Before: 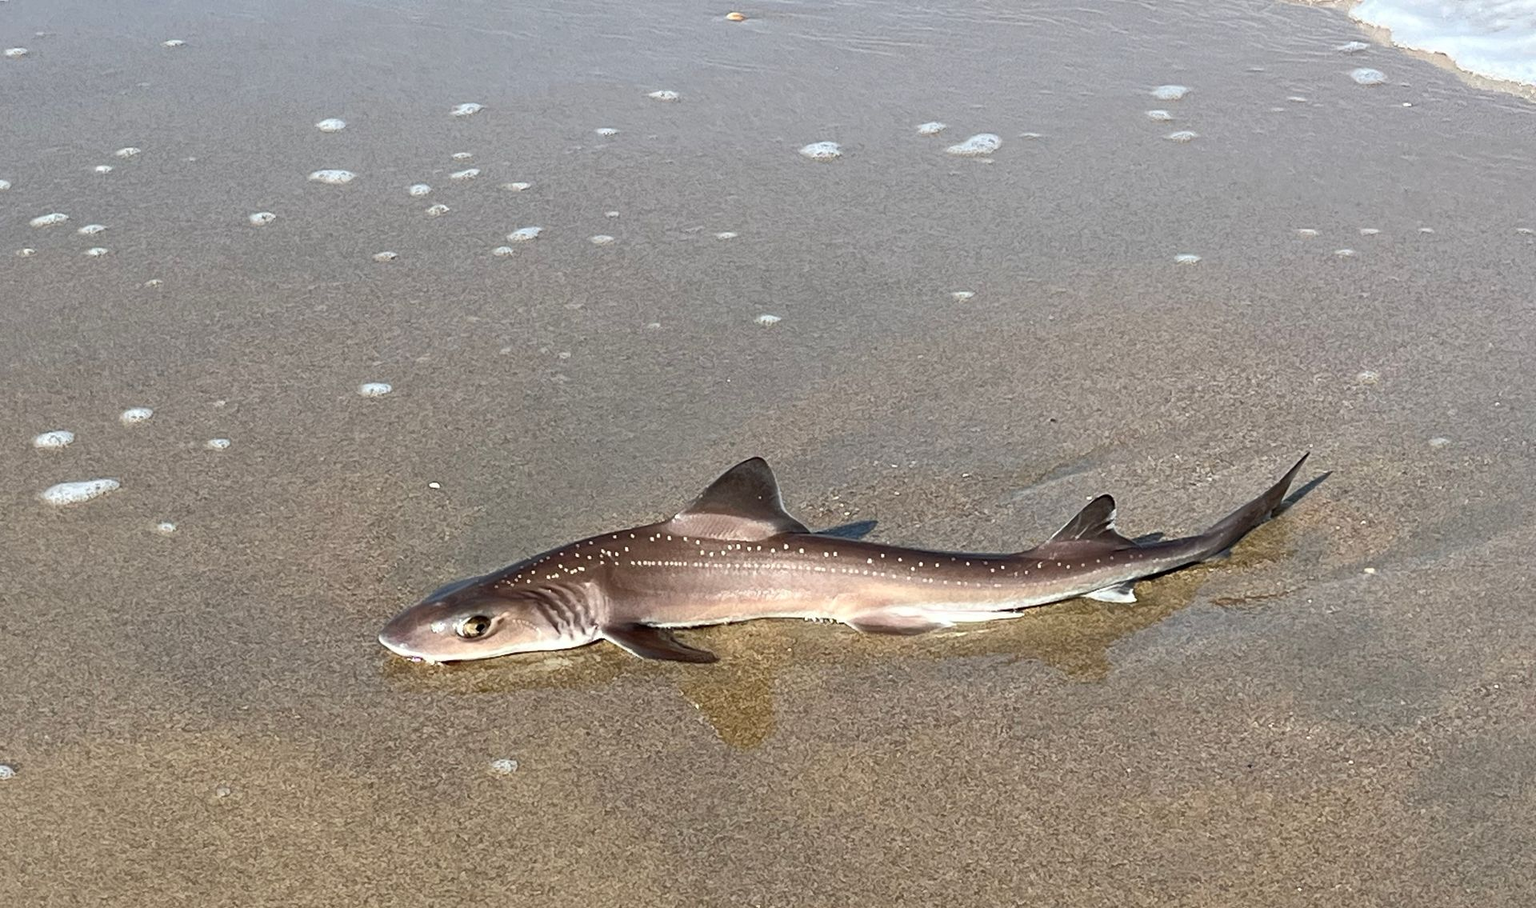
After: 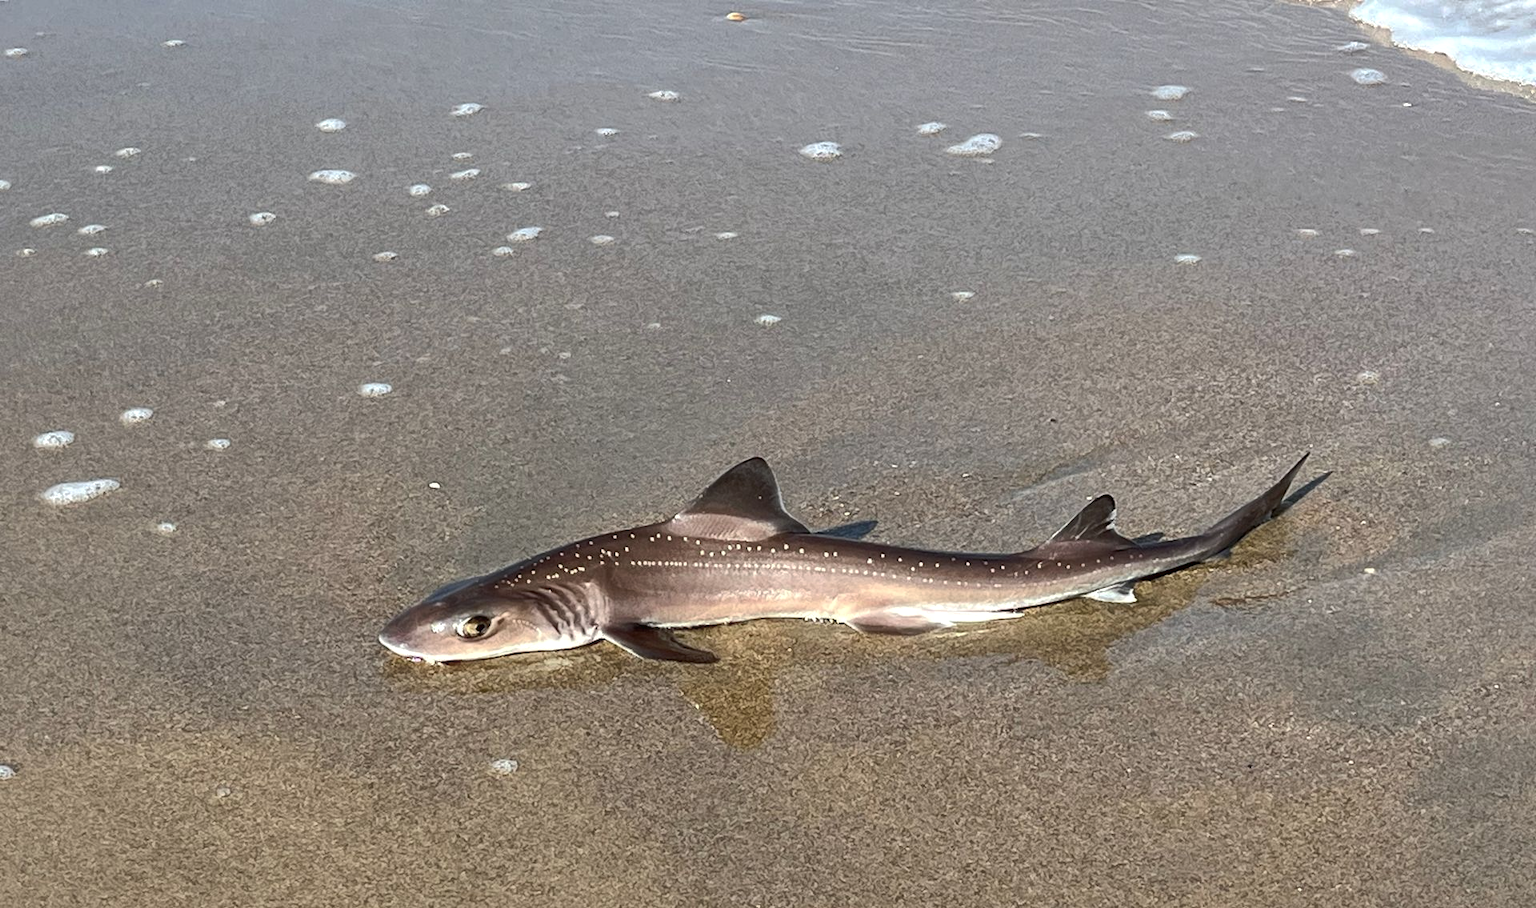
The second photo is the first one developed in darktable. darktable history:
local contrast: highlights 83%, shadows 81%
shadows and highlights: on, module defaults
tone curve: curves: ch0 [(0, 0) (0.003, 0.051) (0.011, 0.054) (0.025, 0.056) (0.044, 0.07) (0.069, 0.092) (0.1, 0.119) (0.136, 0.149) (0.177, 0.189) (0.224, 0.231) (0.277, 0.278) (0.335, 0.329) (0.399, 0.386) (0.468, 0.454) (0.543, 0.524) (0.623, 0.603) (0.709, 0.687) (0.801, 0.776) (0.898, 0.878) (1, 1)], preserve colors none
